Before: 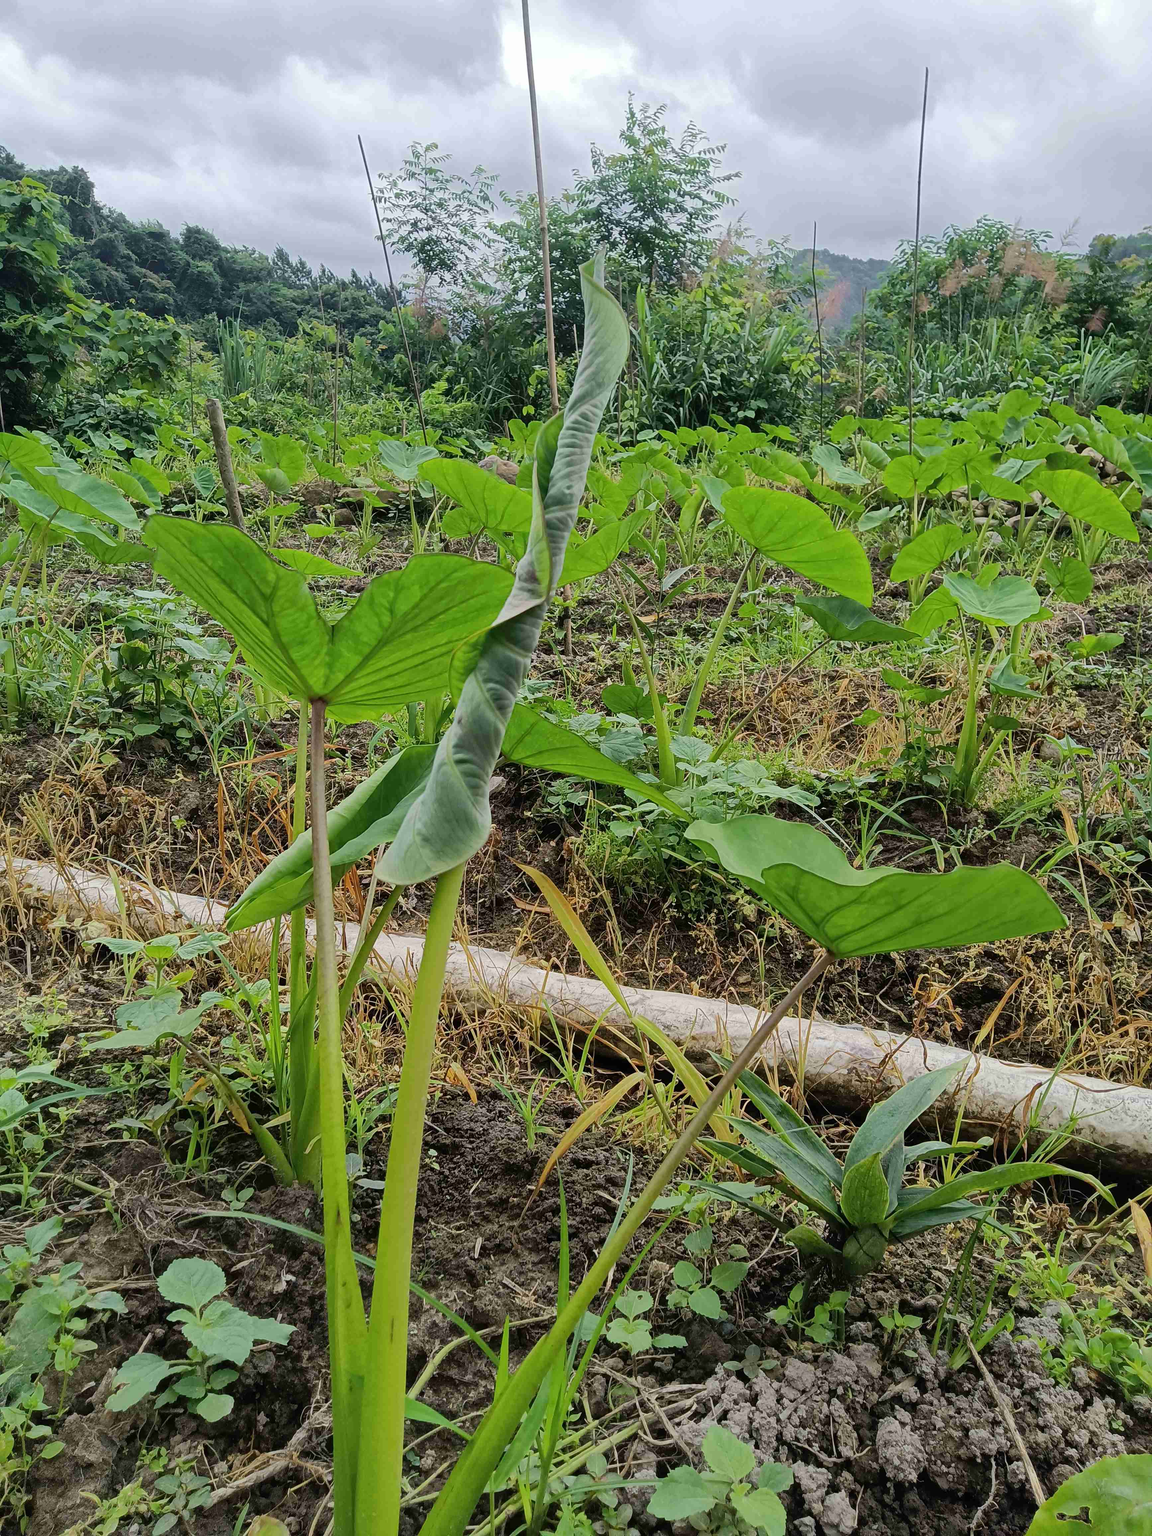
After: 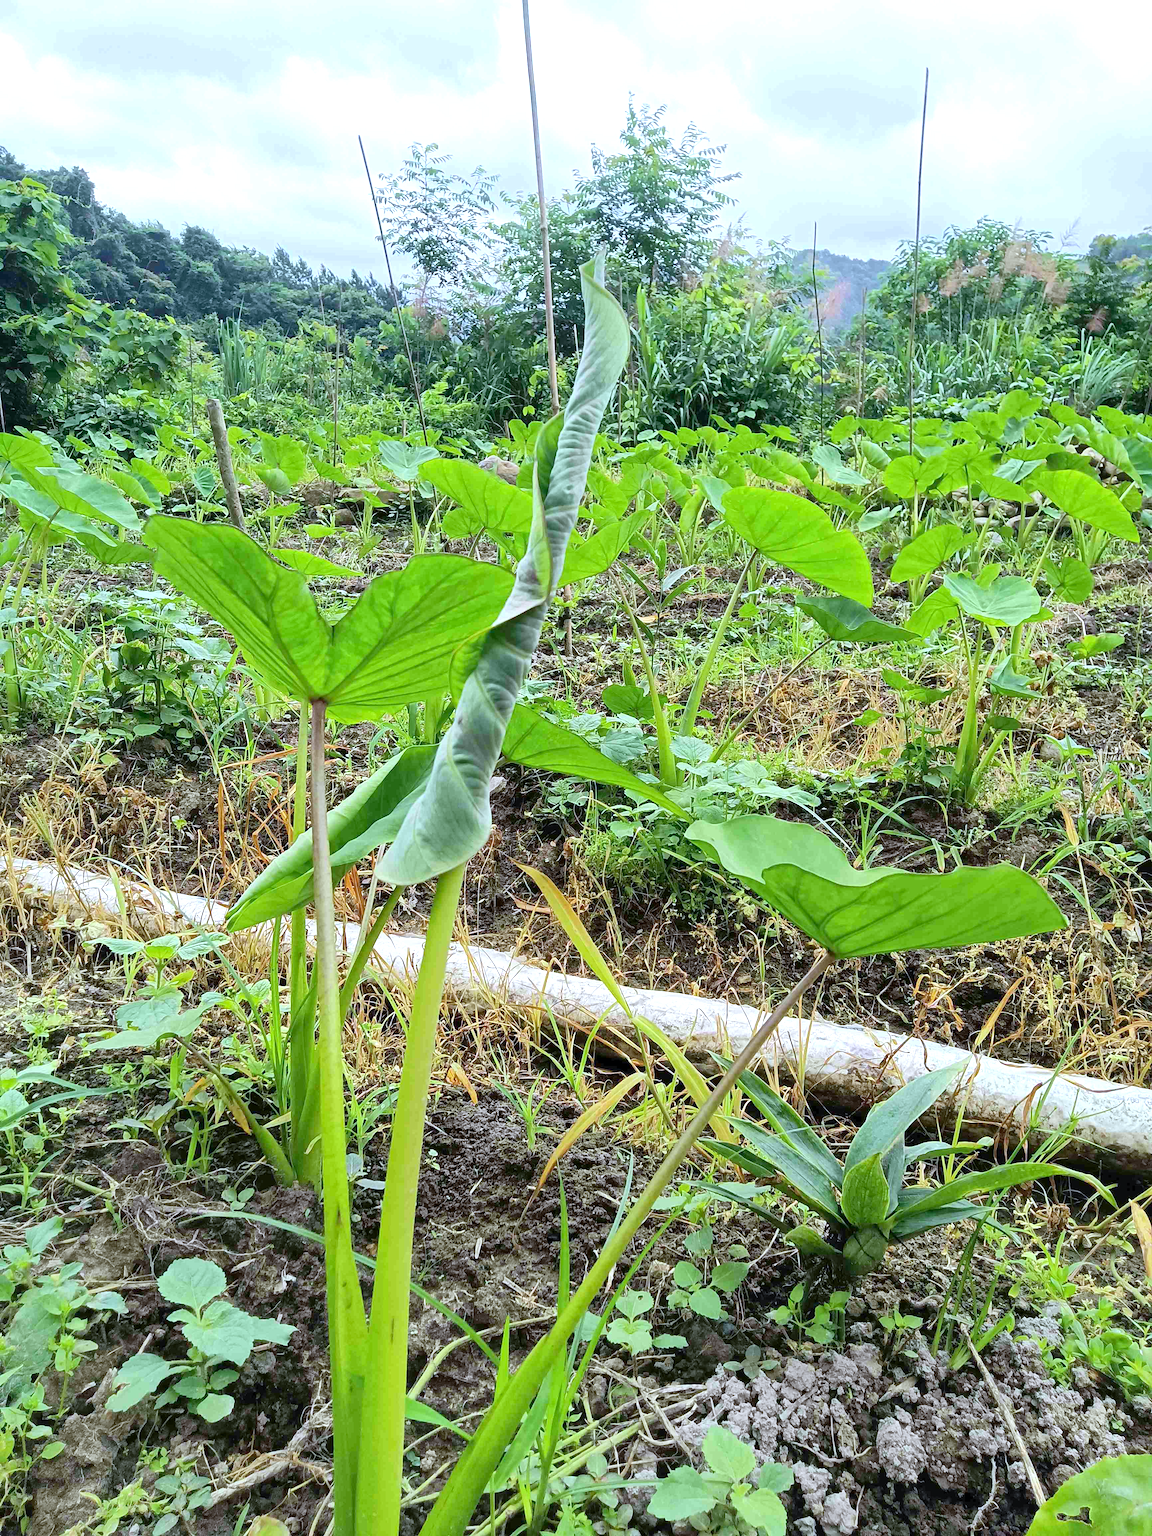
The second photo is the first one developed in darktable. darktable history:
levels: levels [0, 0.435, 0.917]
white balance: red 0.924, blue 1.095
exposure: black level correction 0.001, exposure 0.5 EV, compensate exposure bias true, compensate highlight preservation false
